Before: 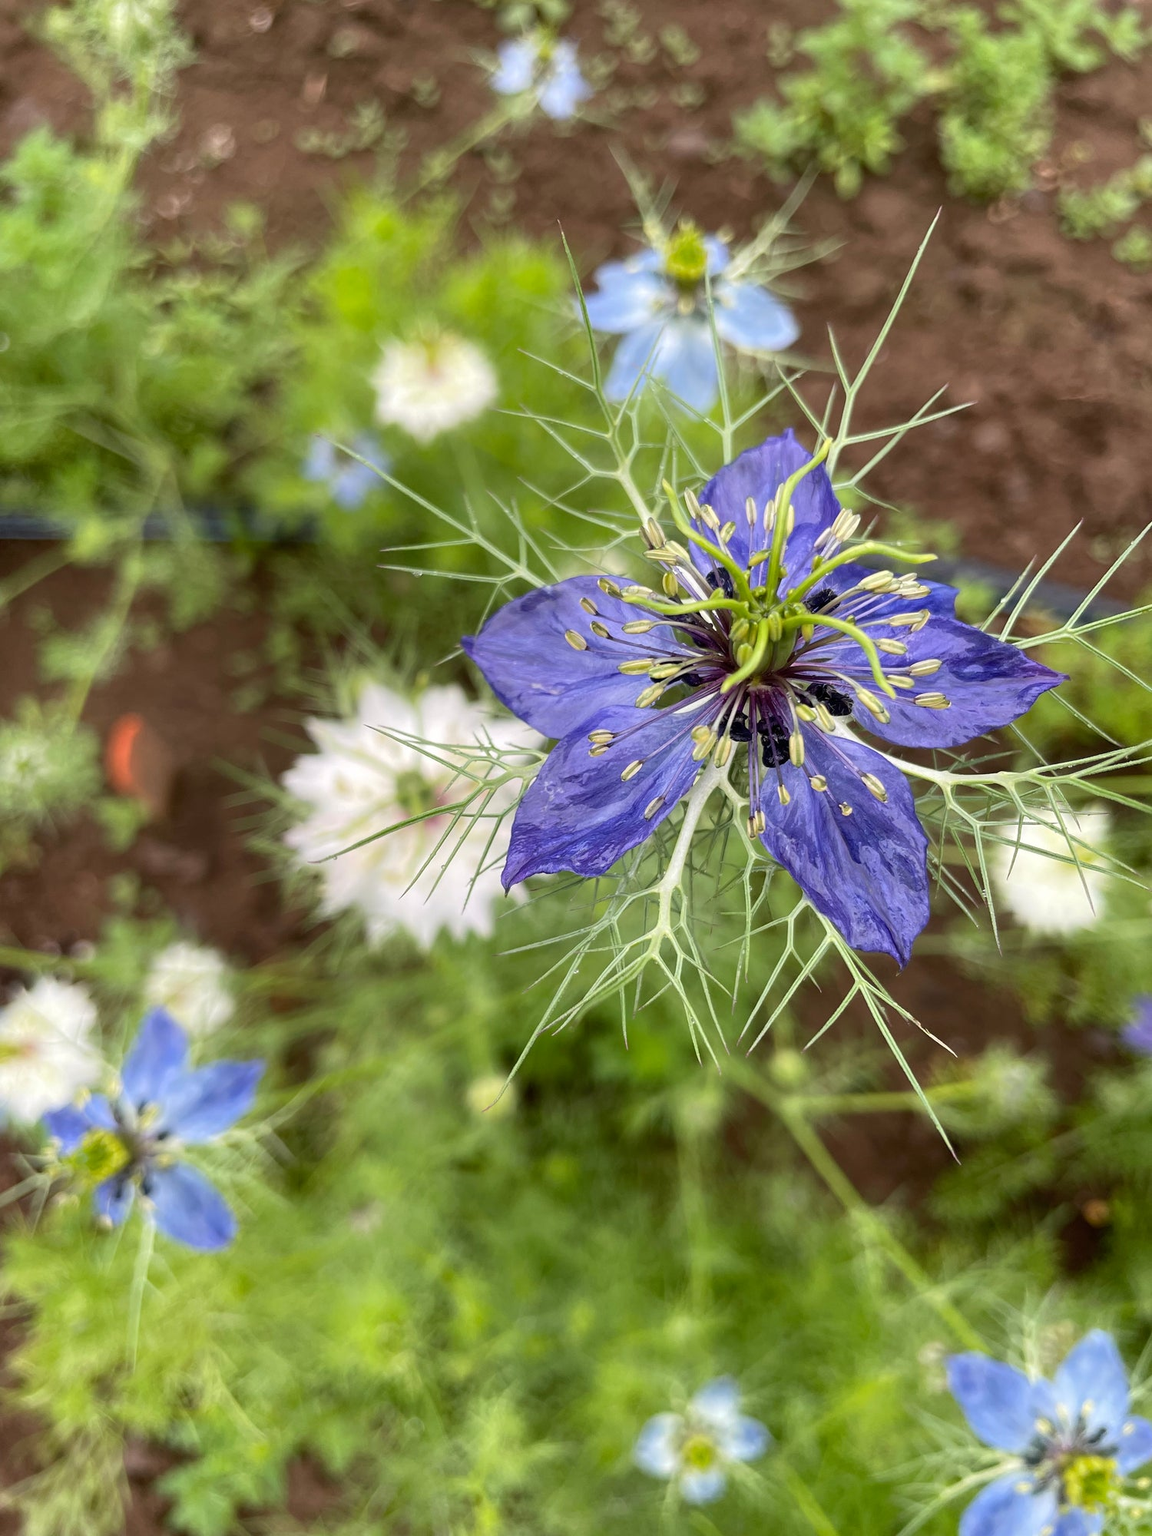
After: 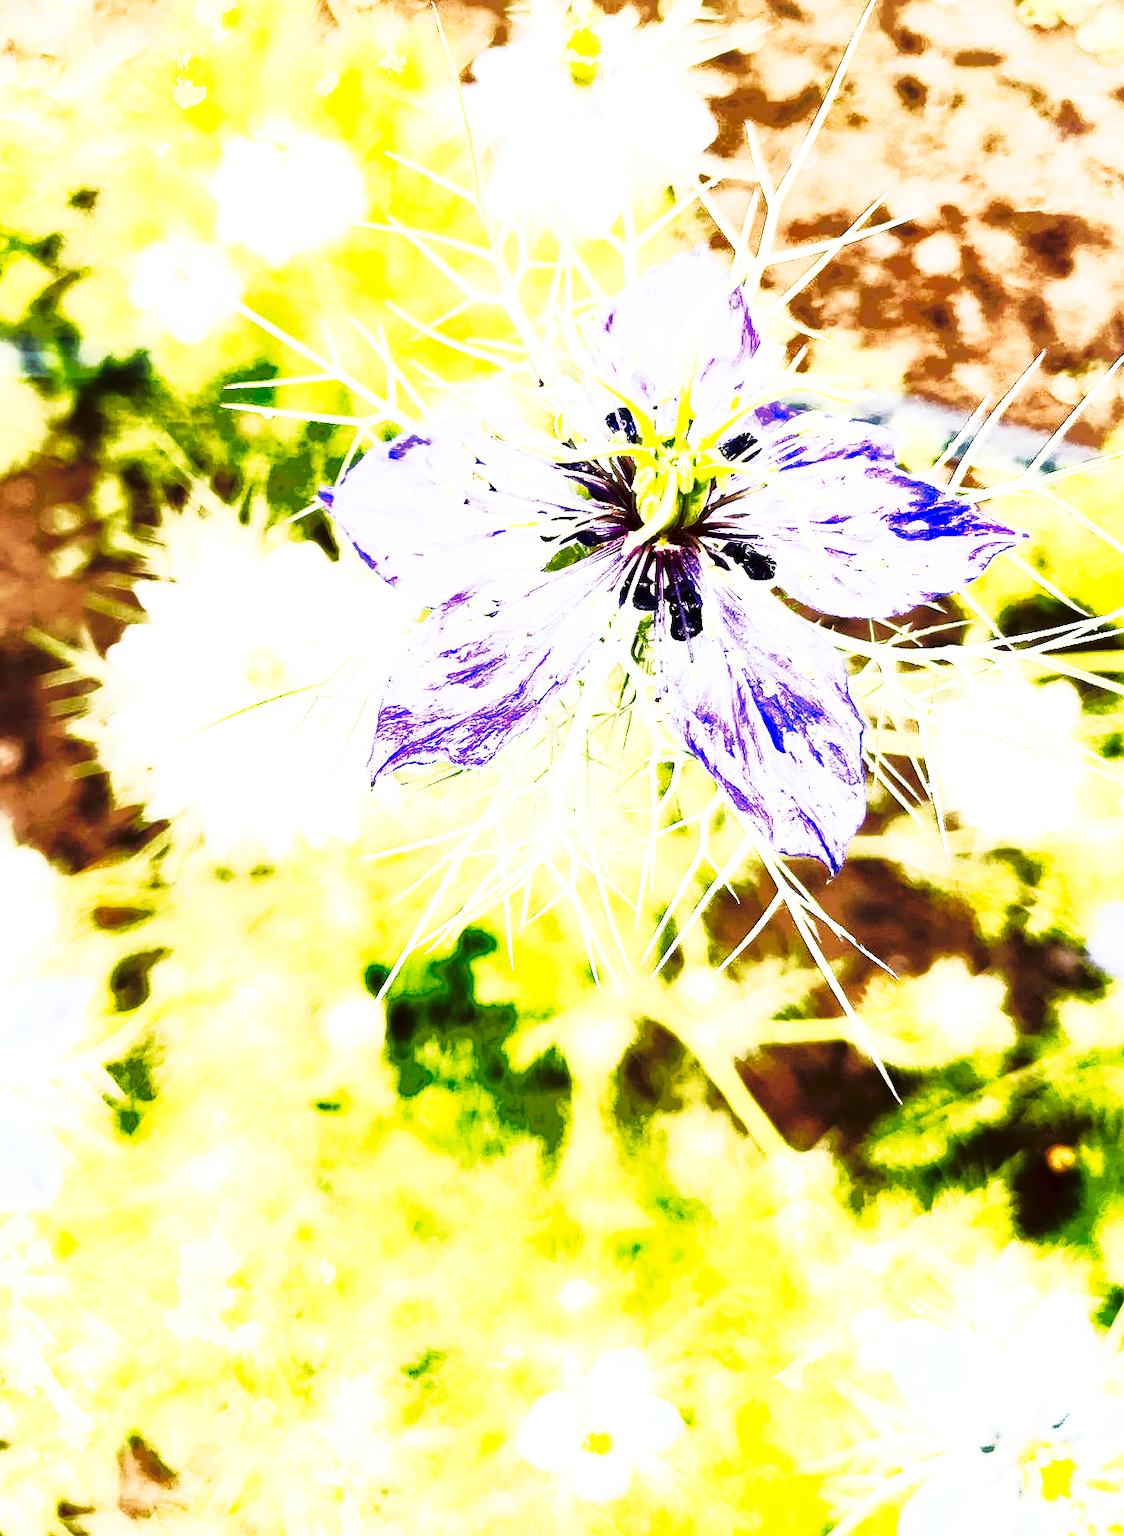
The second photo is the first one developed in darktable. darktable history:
crop: left 16.315%, top 14.246%
contrast brightness saturation: contrast 0.5, saturation -0.1
velvia: strength 15%
exposure: black level correction 0.001, exposure 1.3 EV, compensate highlight preservation false
base curve: curves: ch0 [(0, 0) (0.688, 0.865) (1, 1)], preserve colors none
shadows and highlights: shadows 60, highlights -60
tone curve: curves: ch0 [(0, 0) (0.003, 0.005) (0.011, 0.008) (0.025, 0.013) (0.044, 0.017) (0.069, 0.022) (0.1, 0.029) (0.136, 0.038) (0.177, 0.053) (0.224, 0.081) (0.277, 0.128) (0.335, 0.214) (0.399, 0.343) (0.468, 0.478) (0.543, 0.641) (0.623, 0.798) (0.709, 0.911) (0.801, 0.971) (0.898, 0.99) (1, 1)], preserve colors none
